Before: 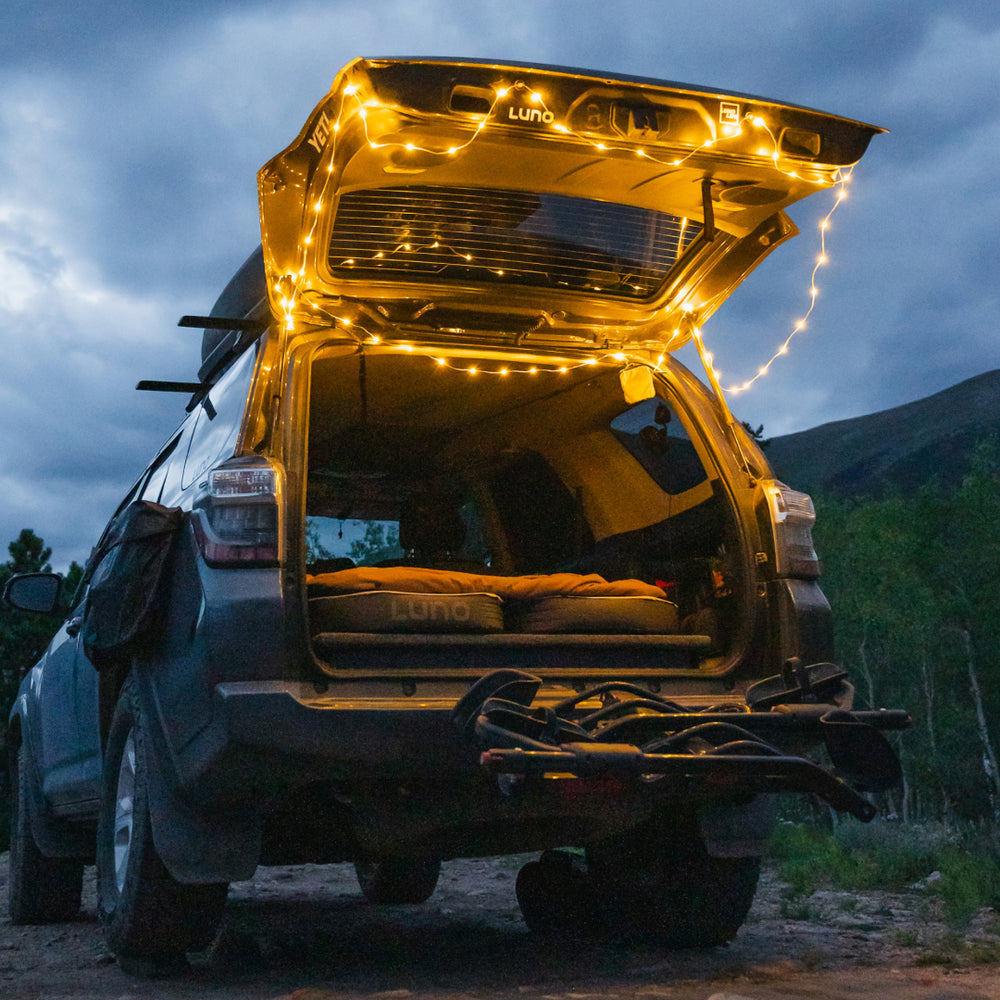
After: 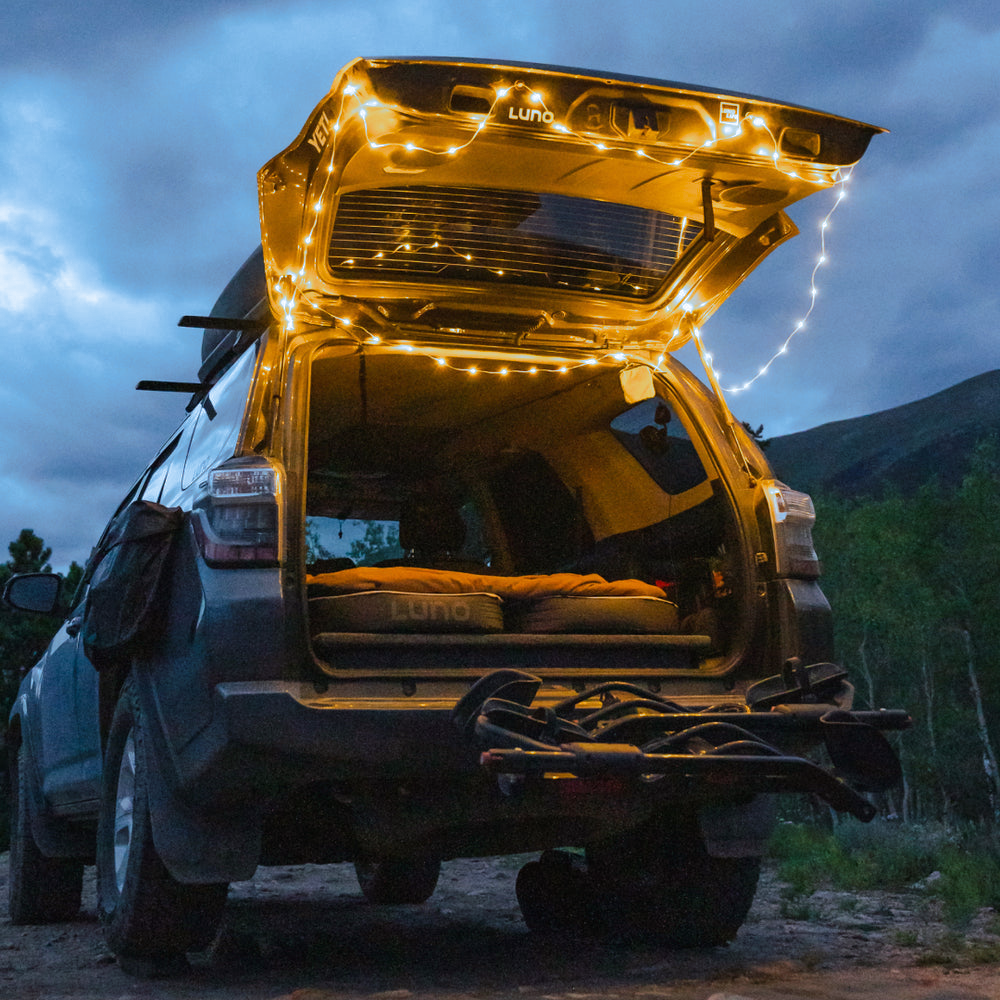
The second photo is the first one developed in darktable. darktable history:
split-toning: shadows › hue 351.18°, shadows › saturation 0.86, highlights › hue 218.82°, highlights › saturation 0.73, balance -19.167
white balance: red 0.98, blue 1.034
